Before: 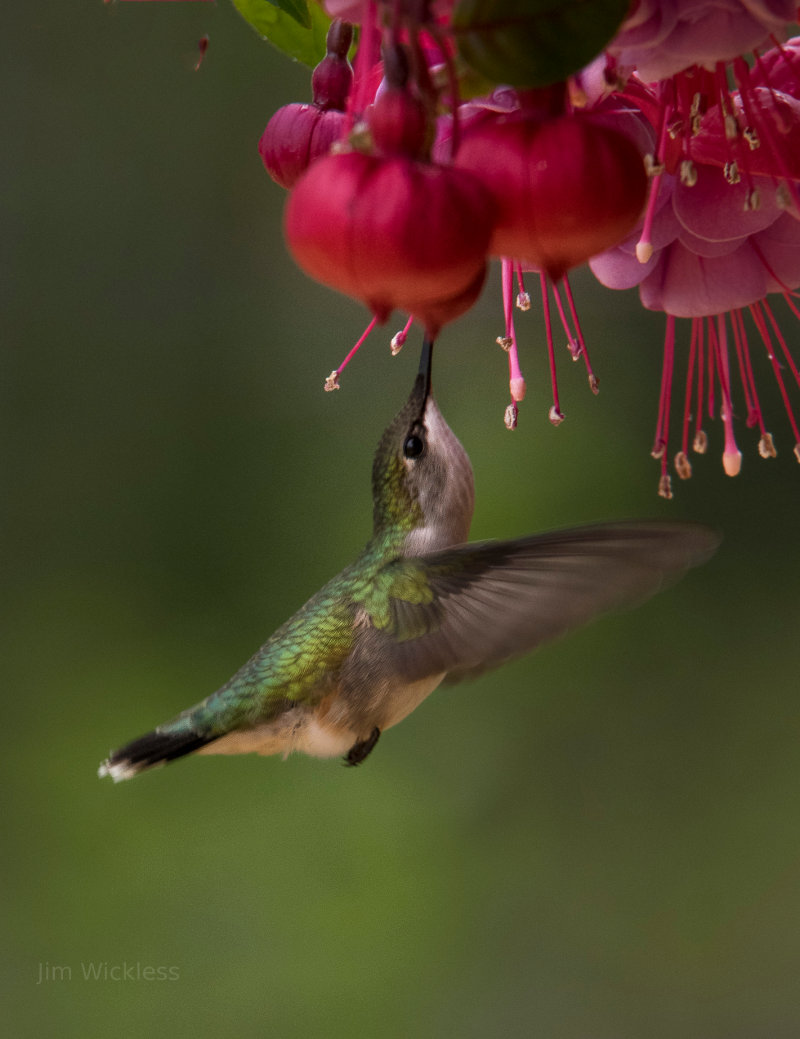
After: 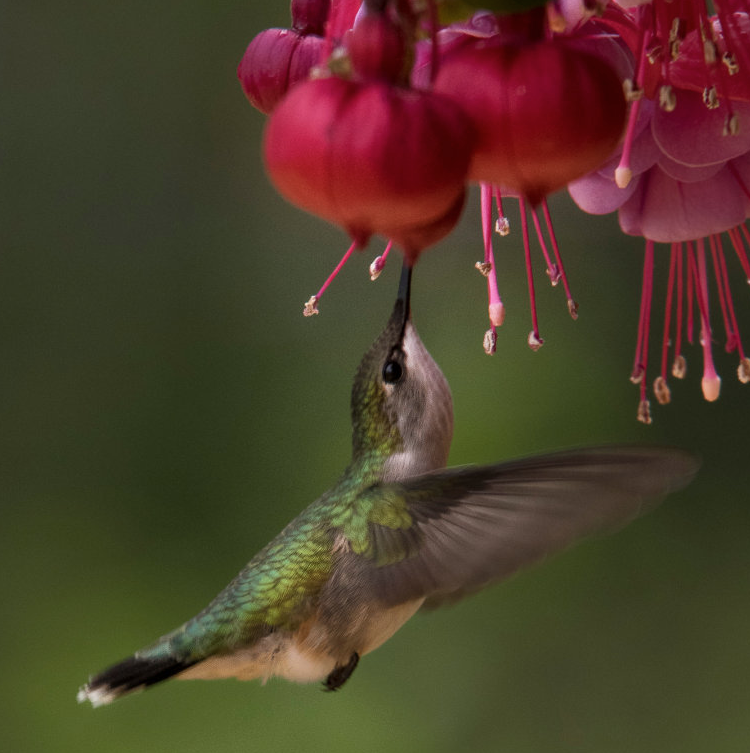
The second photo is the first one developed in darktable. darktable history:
crop: left 2.737%, top 7.287%, right 3.421%, bottom 20.179%
contrast brightness saturation: saturation -0.05
